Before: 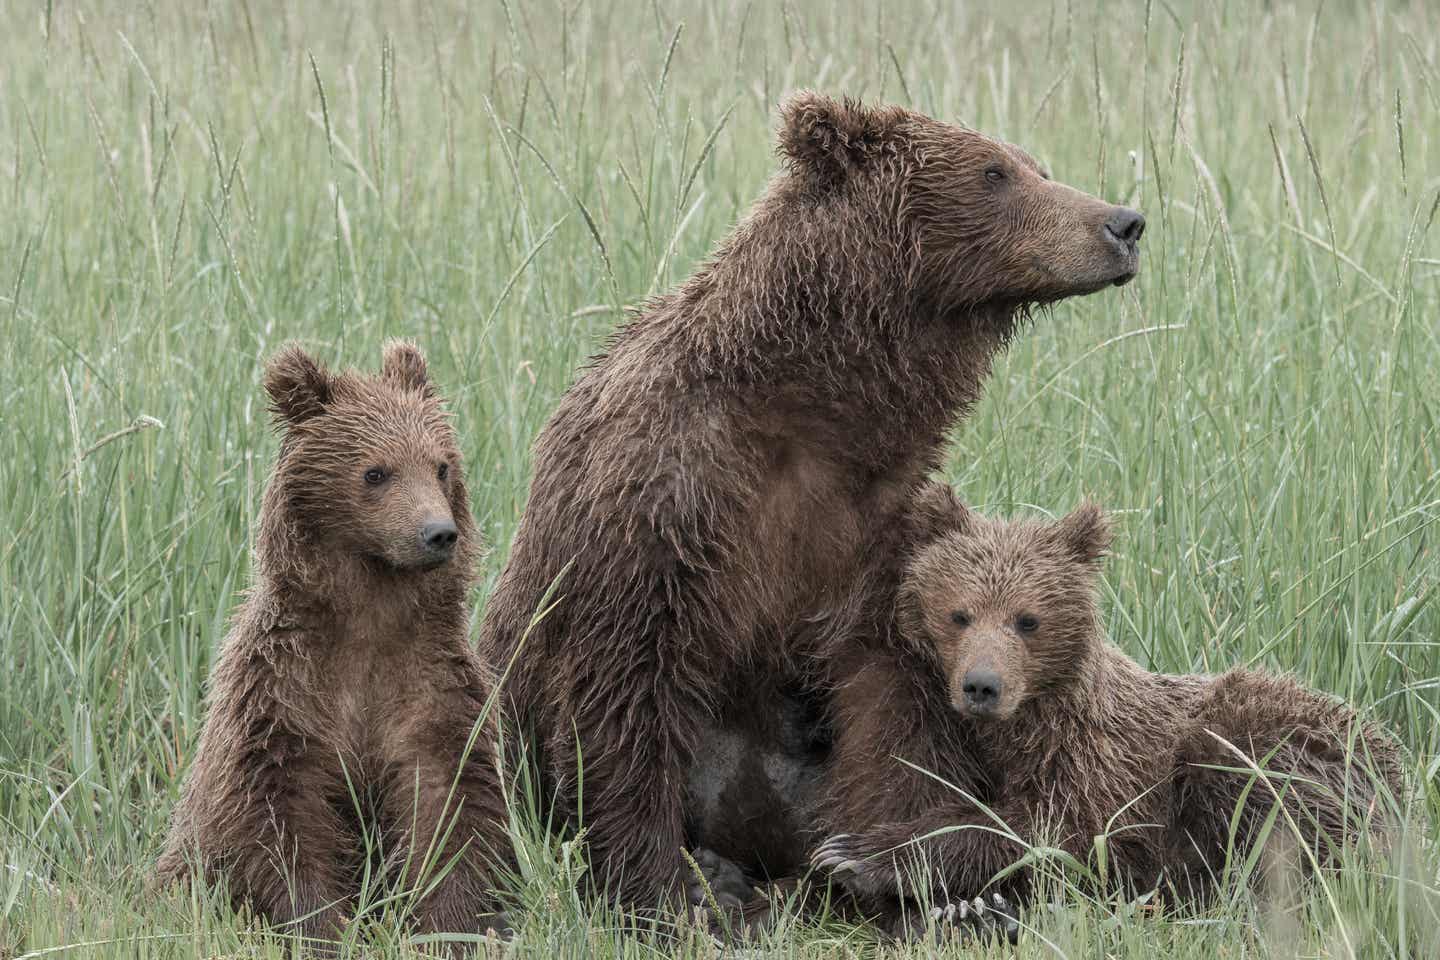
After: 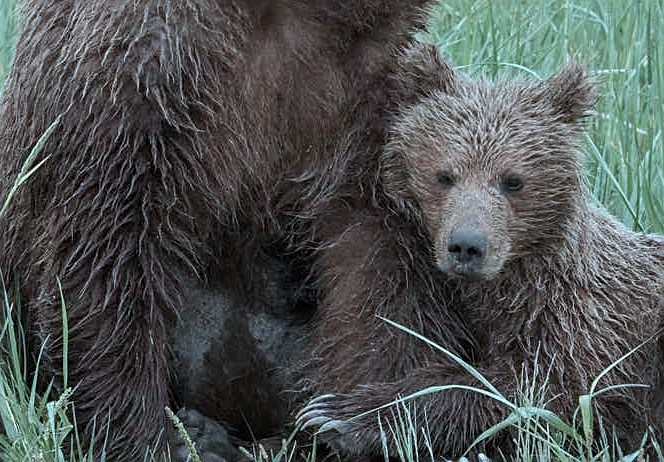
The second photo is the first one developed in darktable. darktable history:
color correction: highlights a* -10.65, highlights b* -19.66
sharpen: on, module defaults
crop: left 35.784%, top 45.892%, right 18.076%, bottom 5.971%
